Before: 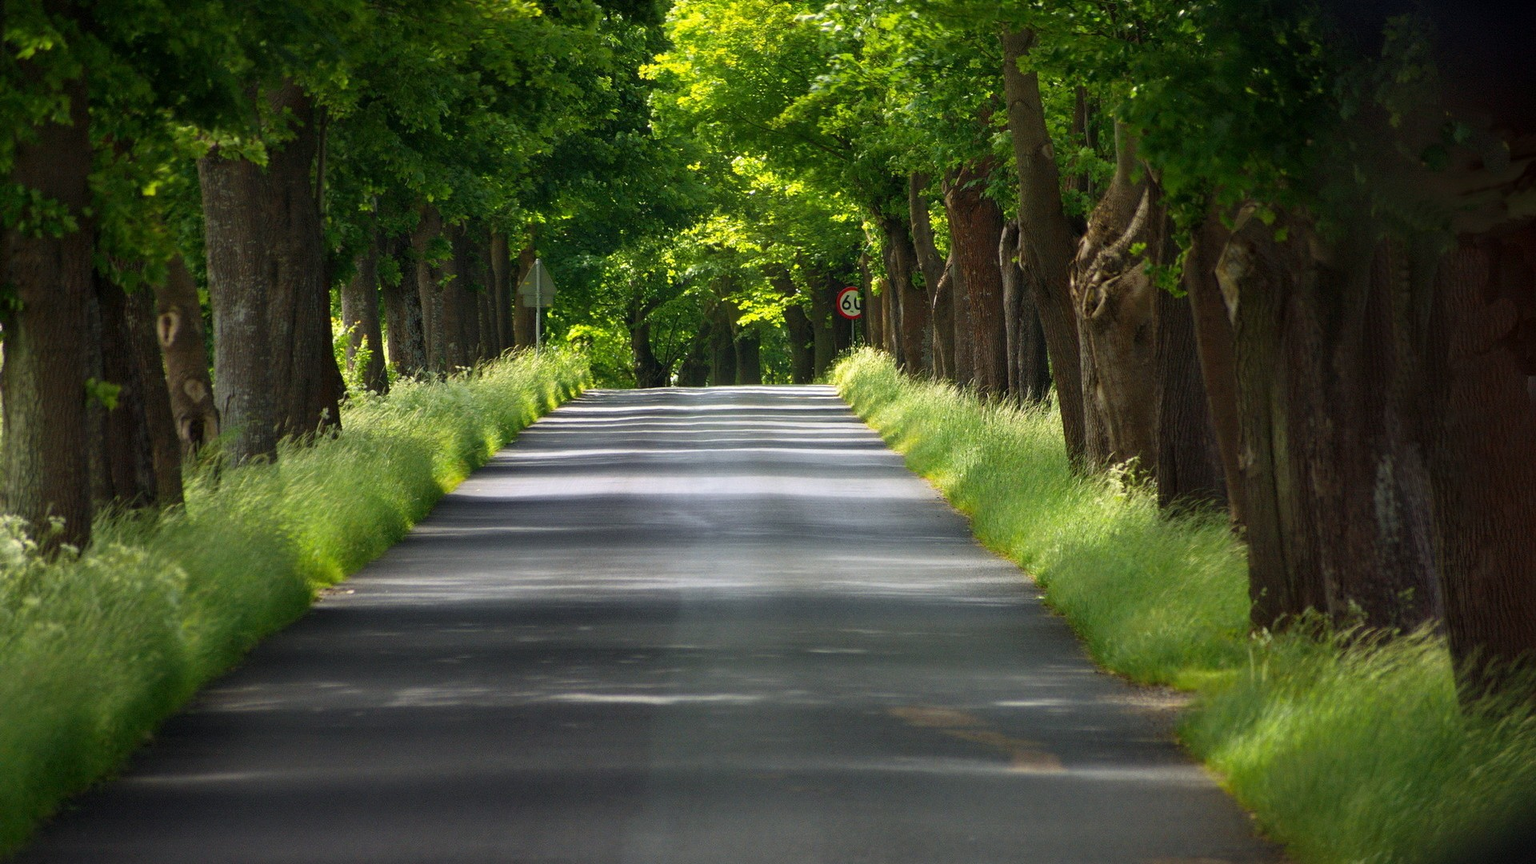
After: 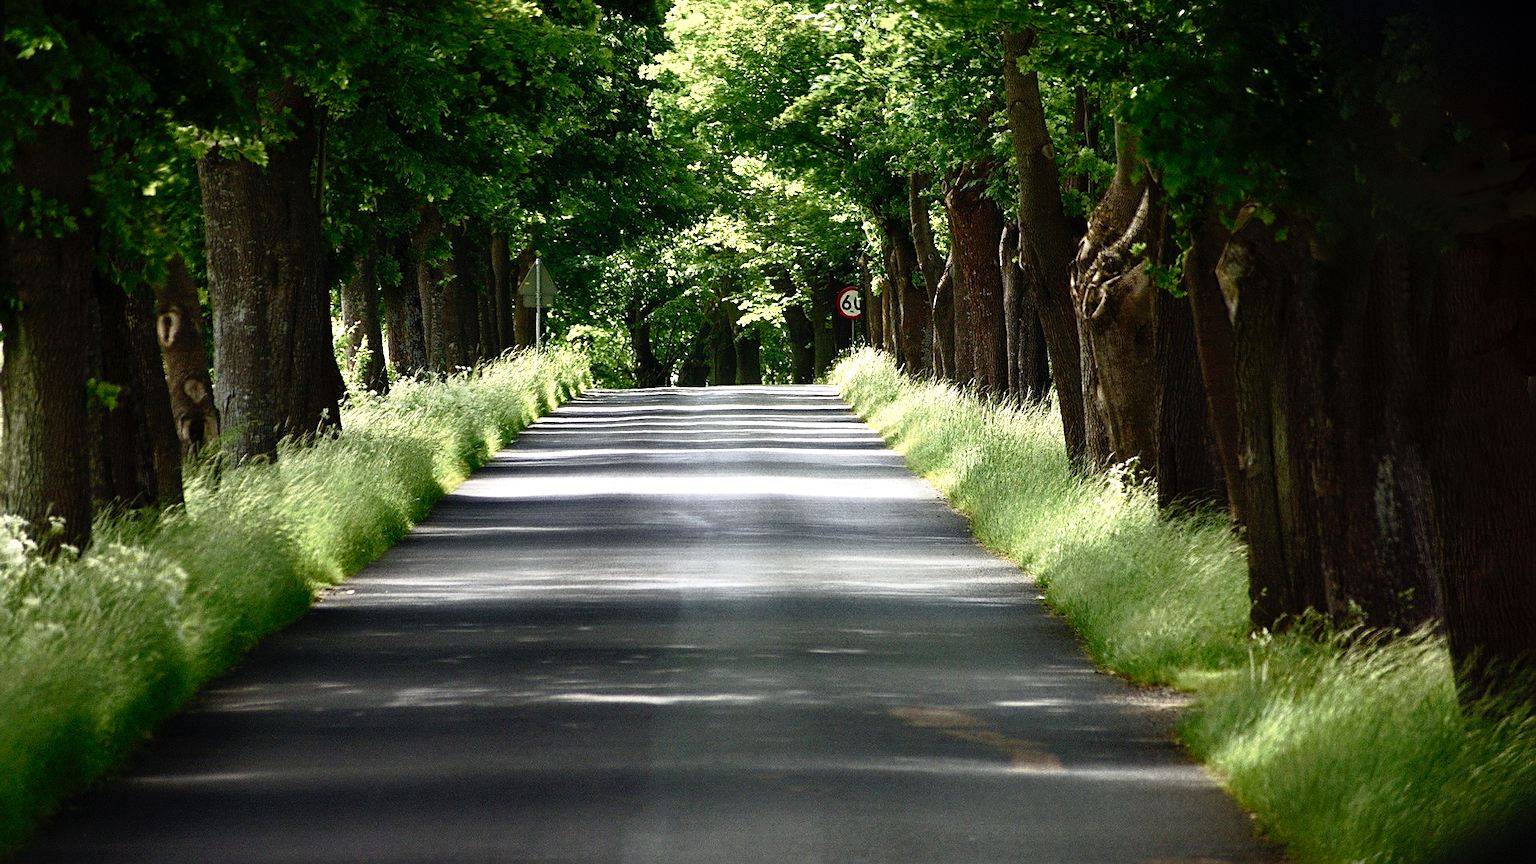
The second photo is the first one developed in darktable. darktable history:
tone curve: curves: ch0 [(0, 0) (0.003, 0.003) (0.011, 0.006) (0.025, 0.015) (0.044, 0.025) (0.069, 0.034) (0.1, 0.052) (0.136, 0.092) (0.177, 0.157) (0.224, 0.228) (0.277, 0.305) (0.335, 0.392) (0.399, 0.466) (0.468, 0.543) (0.543, 0.612) (0.623, 0.692) (0.709, 0.78) (0.801, 0.865) (0.898, 0.935) (1, 1)], preserve colors none
exposure: exposure 0.6 EV, compensate highlight preservation false
color balance rgb: perceptual saturation grading › highlights -31.88%, perceptual saturation grading › mid-tones 5.8%, perceptual saturation grading › shadows 18.12%, perceptual brilliance grading › highlights 3.62%, perceptual brilliance grading › mid-tones -18.12%, perceptual brilliance grading › shadows -41.3%
sharpen: on, module defaults
